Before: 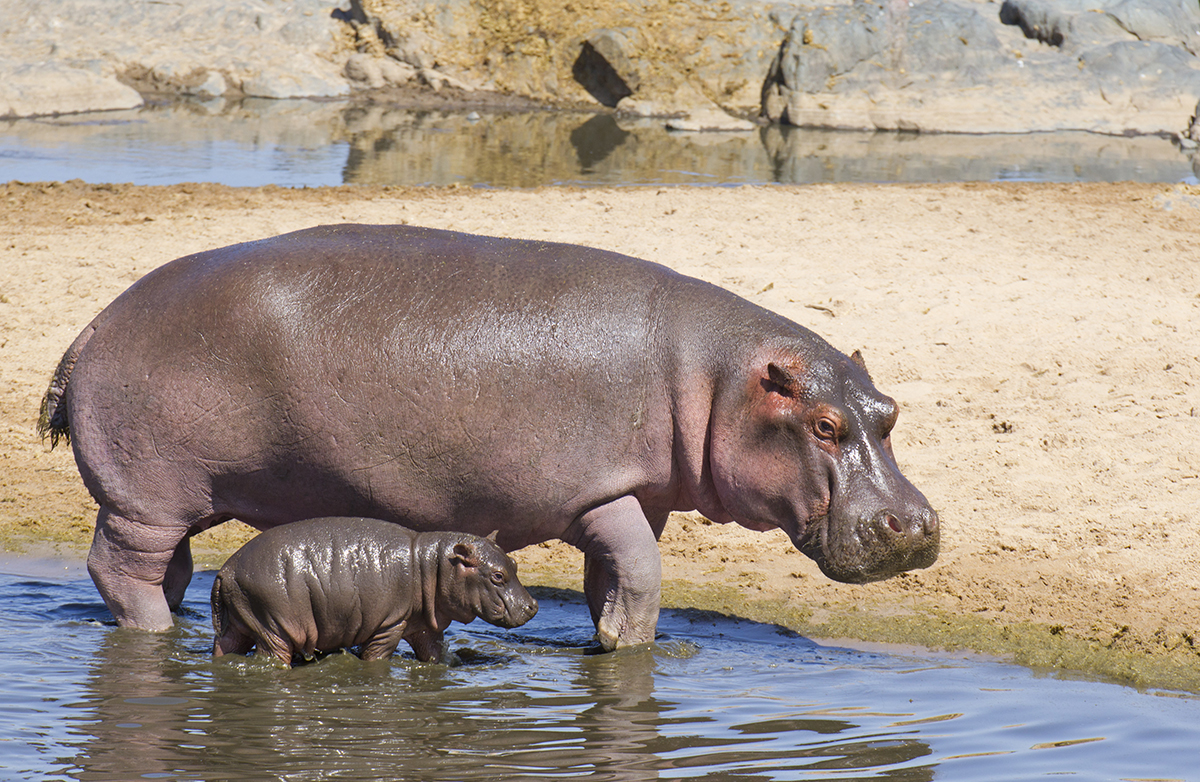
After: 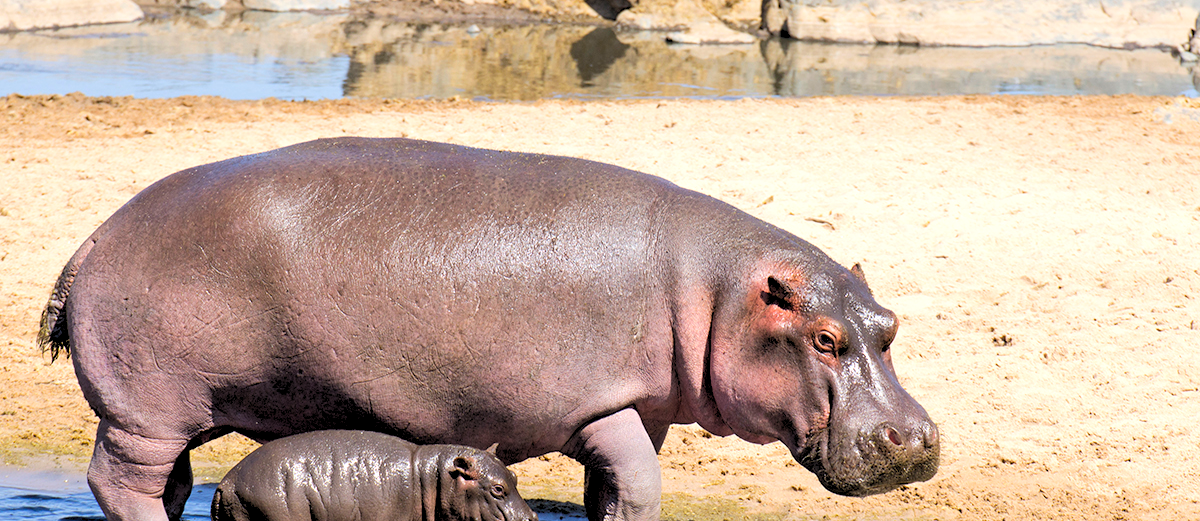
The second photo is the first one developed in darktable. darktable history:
tone equalizer: -8 EV -0.75 EV, -7 EV -0.7 EV, -6 EV -0.6 EV, -5 EV -0.4 EV, -3 EV 0.4 EV, -2 EV 0.6 EV, -1 EV 0.7 EV, +0 EV 0.75 EV, edges refinement/feathering 500, mask exposure compensation -1.57 EV, preserve details no
crop: top 11.166%, bottom 22.168%
rgb levels: preserve colors sum RGB, levels [[0.038, 0.433, 0.934], [0, 0.5, 1], [0, 0.5, 1]]
